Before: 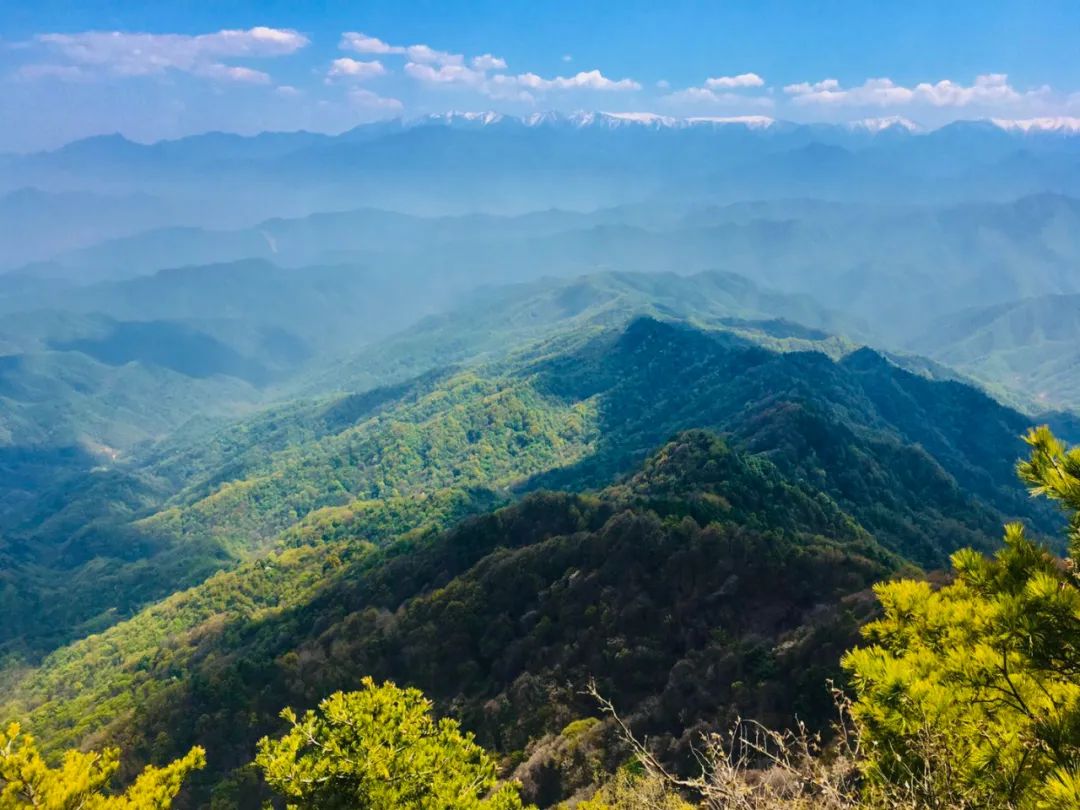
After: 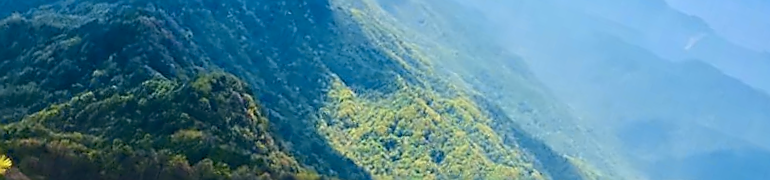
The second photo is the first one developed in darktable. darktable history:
exposure: exposure 0.081 EV, compensate highlight preservation false
crop and rotate: angle 16.12°, top 30.835%, bottom 35.653%
sharpen: radius 1.4, amount 1.25, threshold 0.7
tone curve: curves: ch0 [(0, 0.021) (0.049, 0.044) (0.152, 0.14) (0.328, 0.377) (0.473, 0.543) (0.663, 0.734) (0.84, 0.899) (1, 0.969)]; ch1 [(0, 0) (0.302, 0.331) (0.427, 0.433) (0.472, 0.47) (0.502, 0.503) (0.527, 0.524) (0.564, 0.591) (0.602, 0.632) (0.677, 0.701) (0.859, 0.885) (1, 1)]; ch2 [(0, 0) (0.33, 0.301) (0.447, 0.44) (0.487, 0.496) (0.502, 0.516) (0.535, 0.563) (0.565, 0.6) (0.618, 0.629) (1, 1)], color space Lab, independent channels, preserve colors none
rotate and perspective: rotation -3.52°, crop left 0.036, crop right 0.964, crop top 0.081, crop bottom 0.919
base curve: exposure shift 0, preserve colors none
rgb curve: curves: ch0 [(0, 0) (0.093, 0.159) (0.241, 0.265) (0.414, 0.42) (1, 1)], compensate middle gray true, preserve colors basic power
